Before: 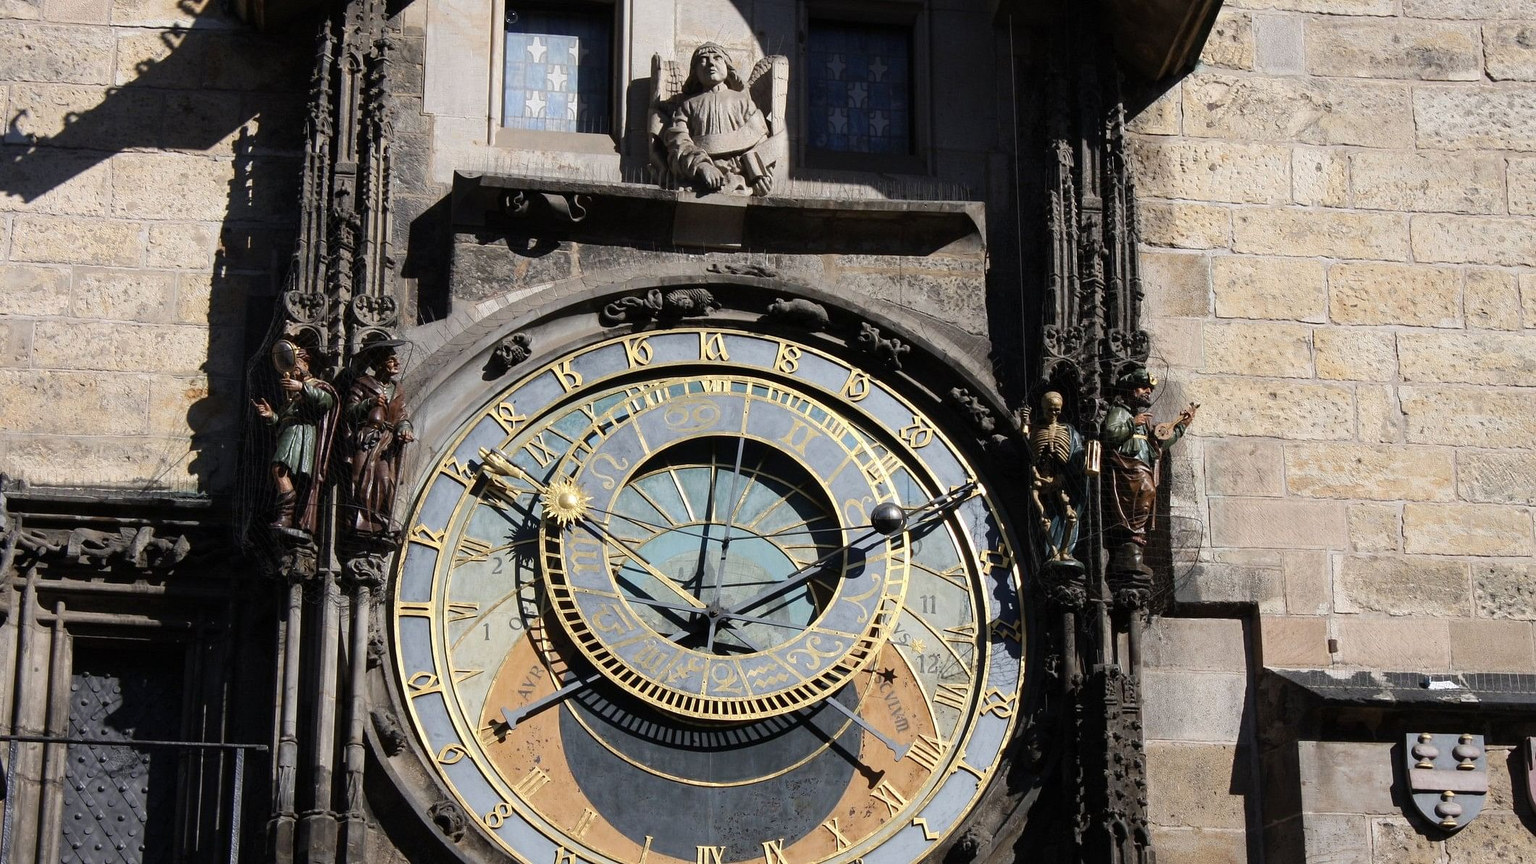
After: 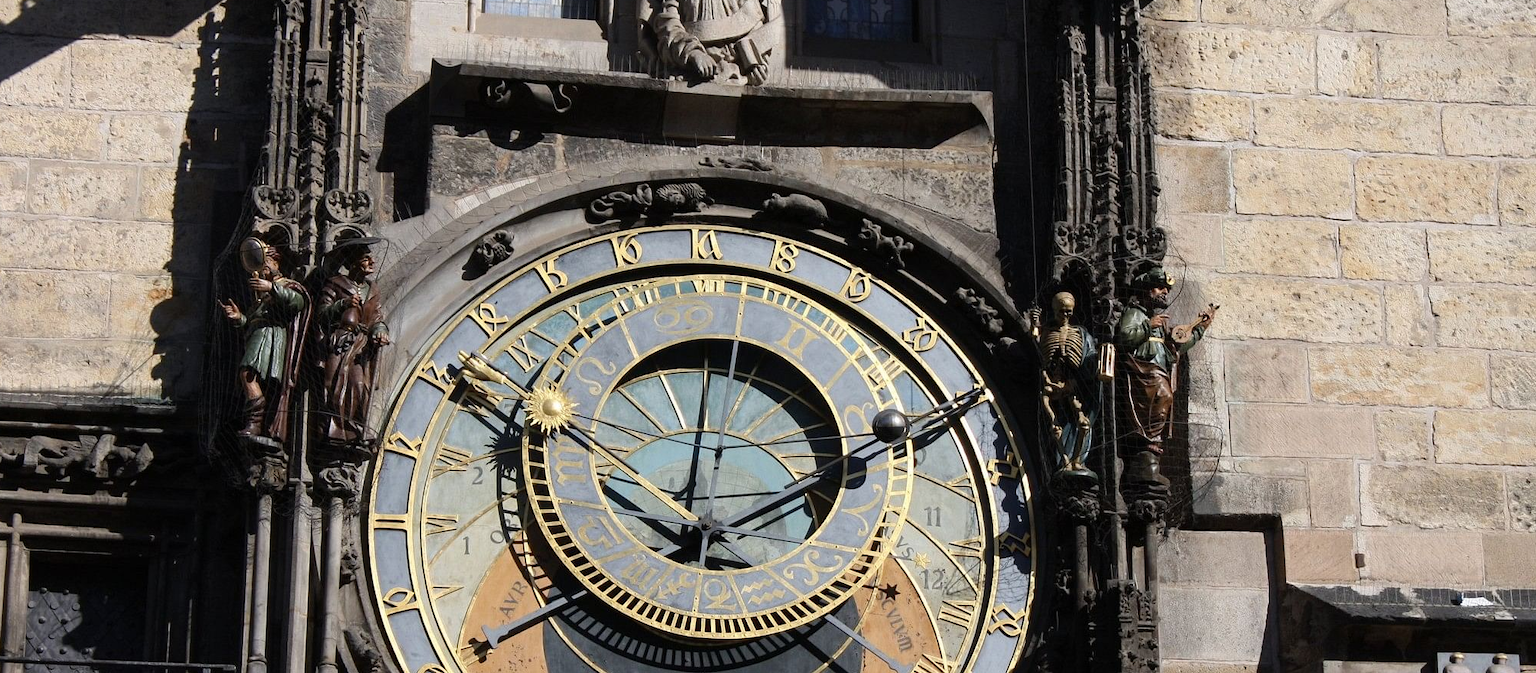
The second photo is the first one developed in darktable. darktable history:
crop and rotate: left 2.973%, top 13.365%, right 2.292%, bottom 12.744%
